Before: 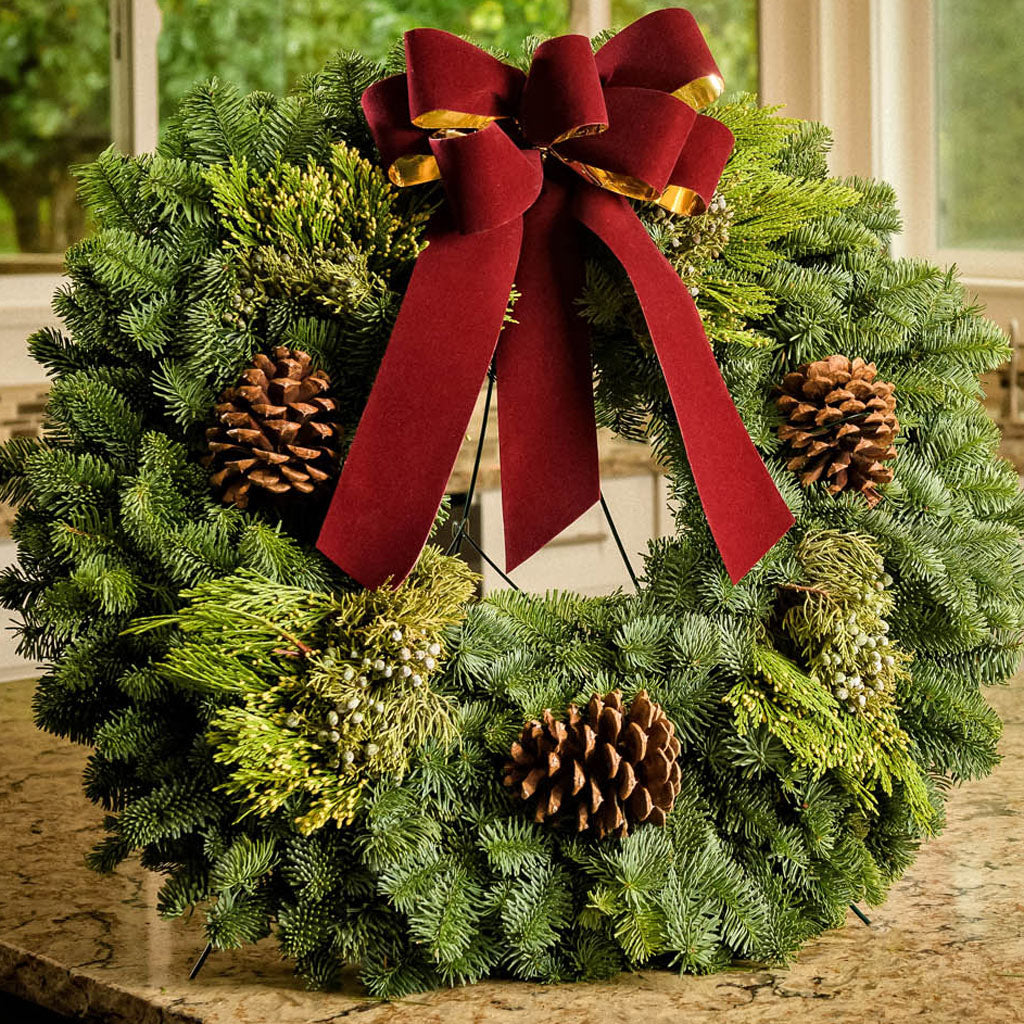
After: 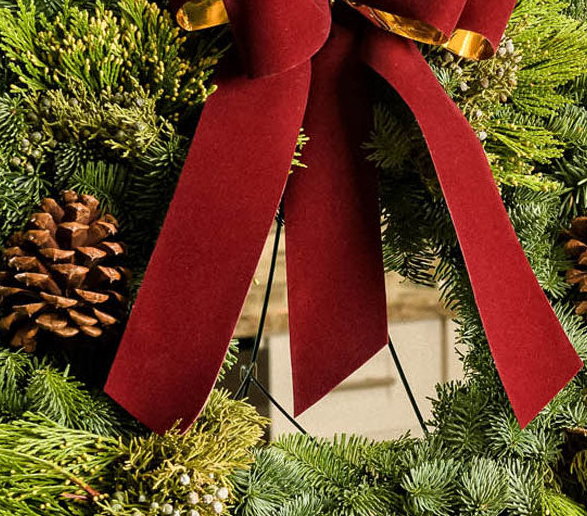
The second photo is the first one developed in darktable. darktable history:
crop: left 20.796%, top 15.264%, right 21.826%, bottom 34.121%
